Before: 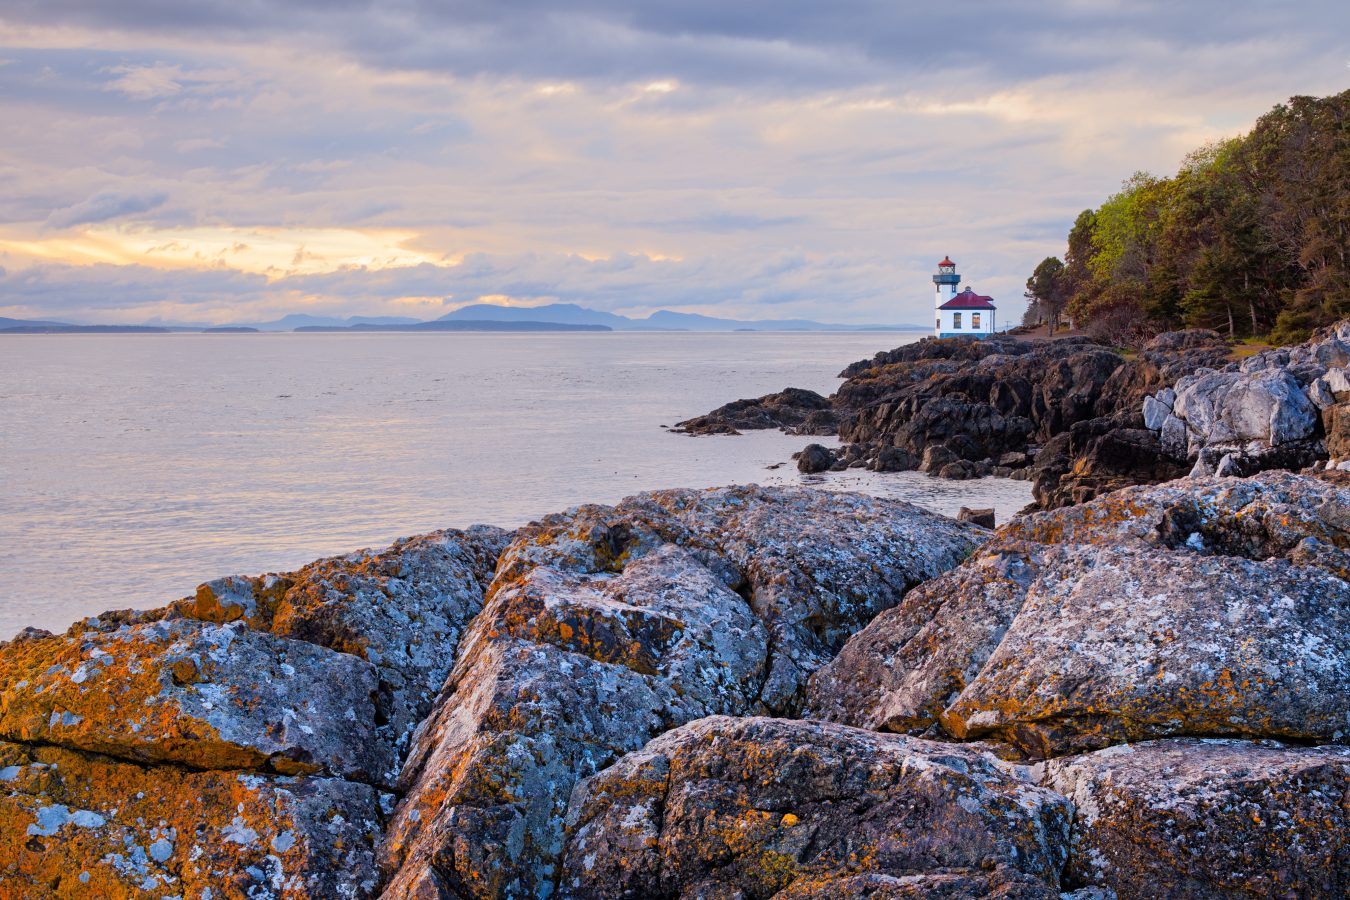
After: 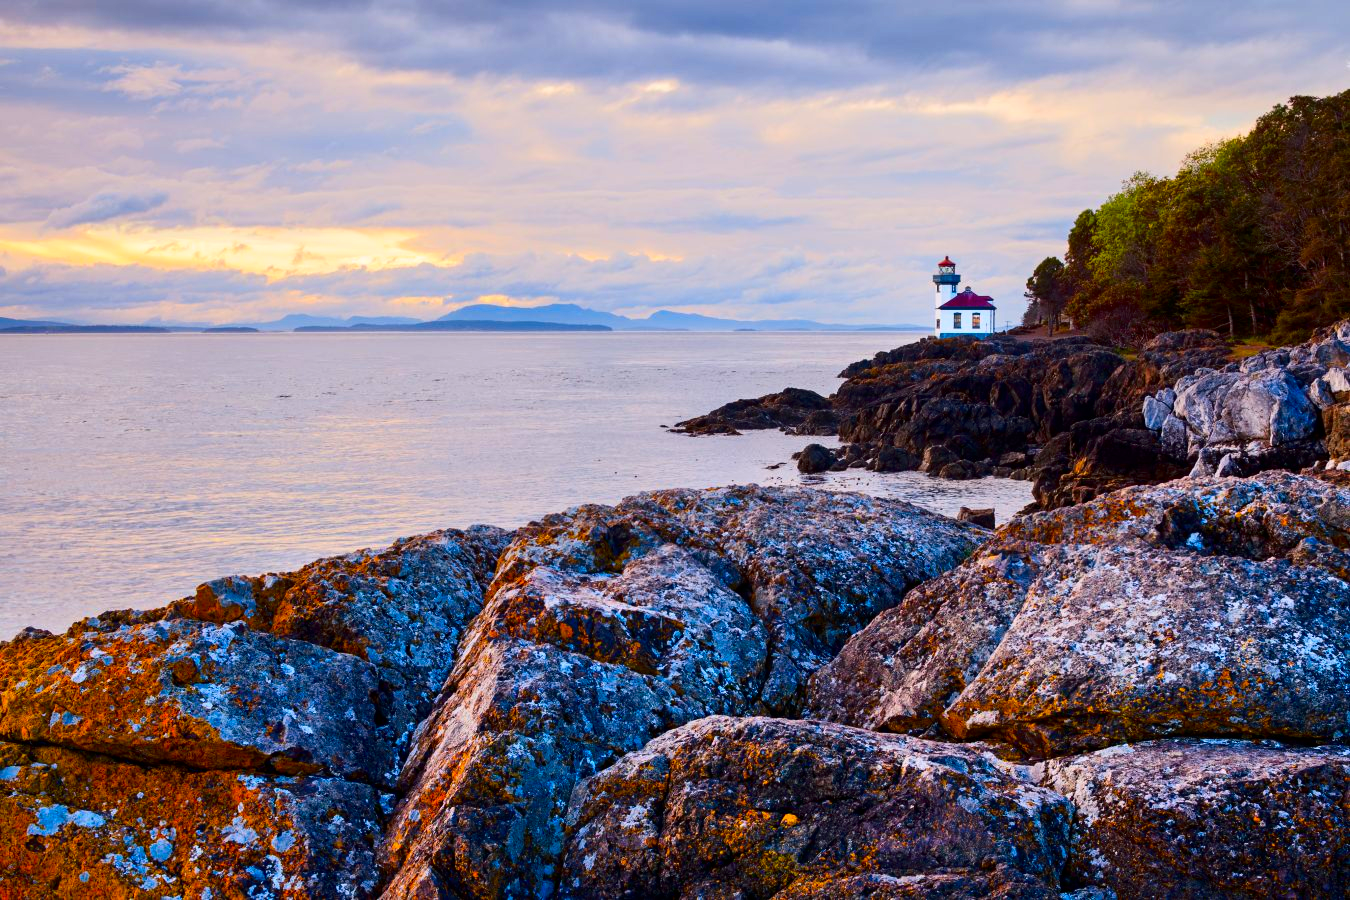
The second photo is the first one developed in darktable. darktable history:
contrast brightness saturation: contrast 0.214, brightness -0.1, saturation 0.211
color balance rgb: power › hue 206.1°, linear chroma grading › global chroma 25.615%, perceptual saturation grading › global saturation 0.239%, saturation formula JzAzBz (2021)
